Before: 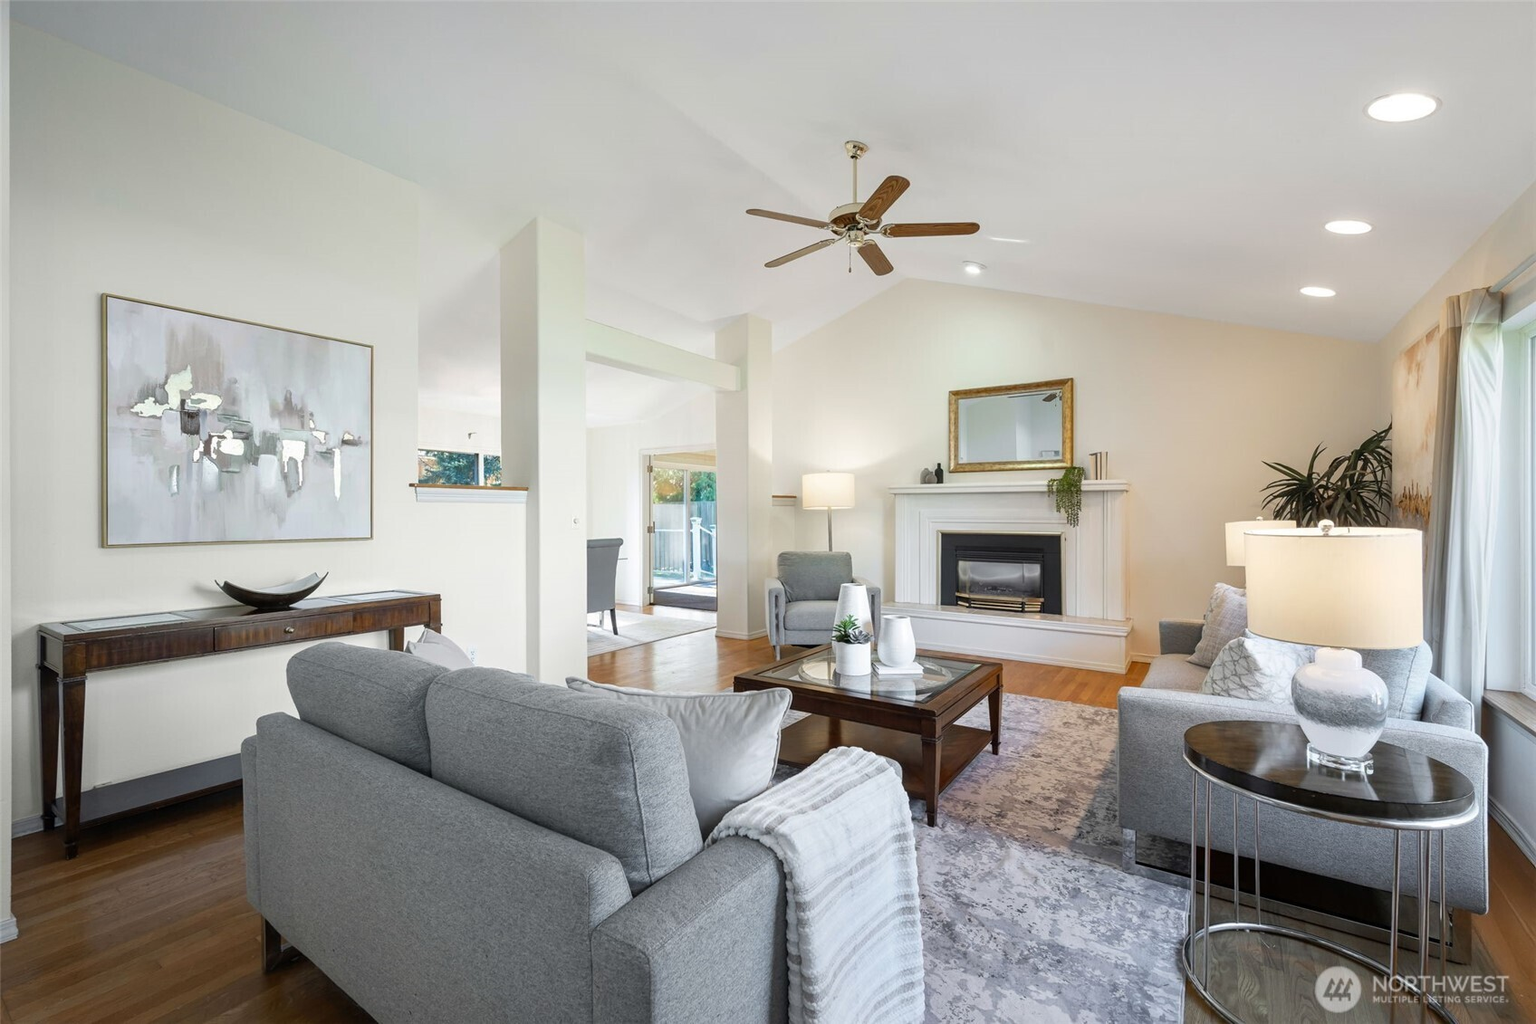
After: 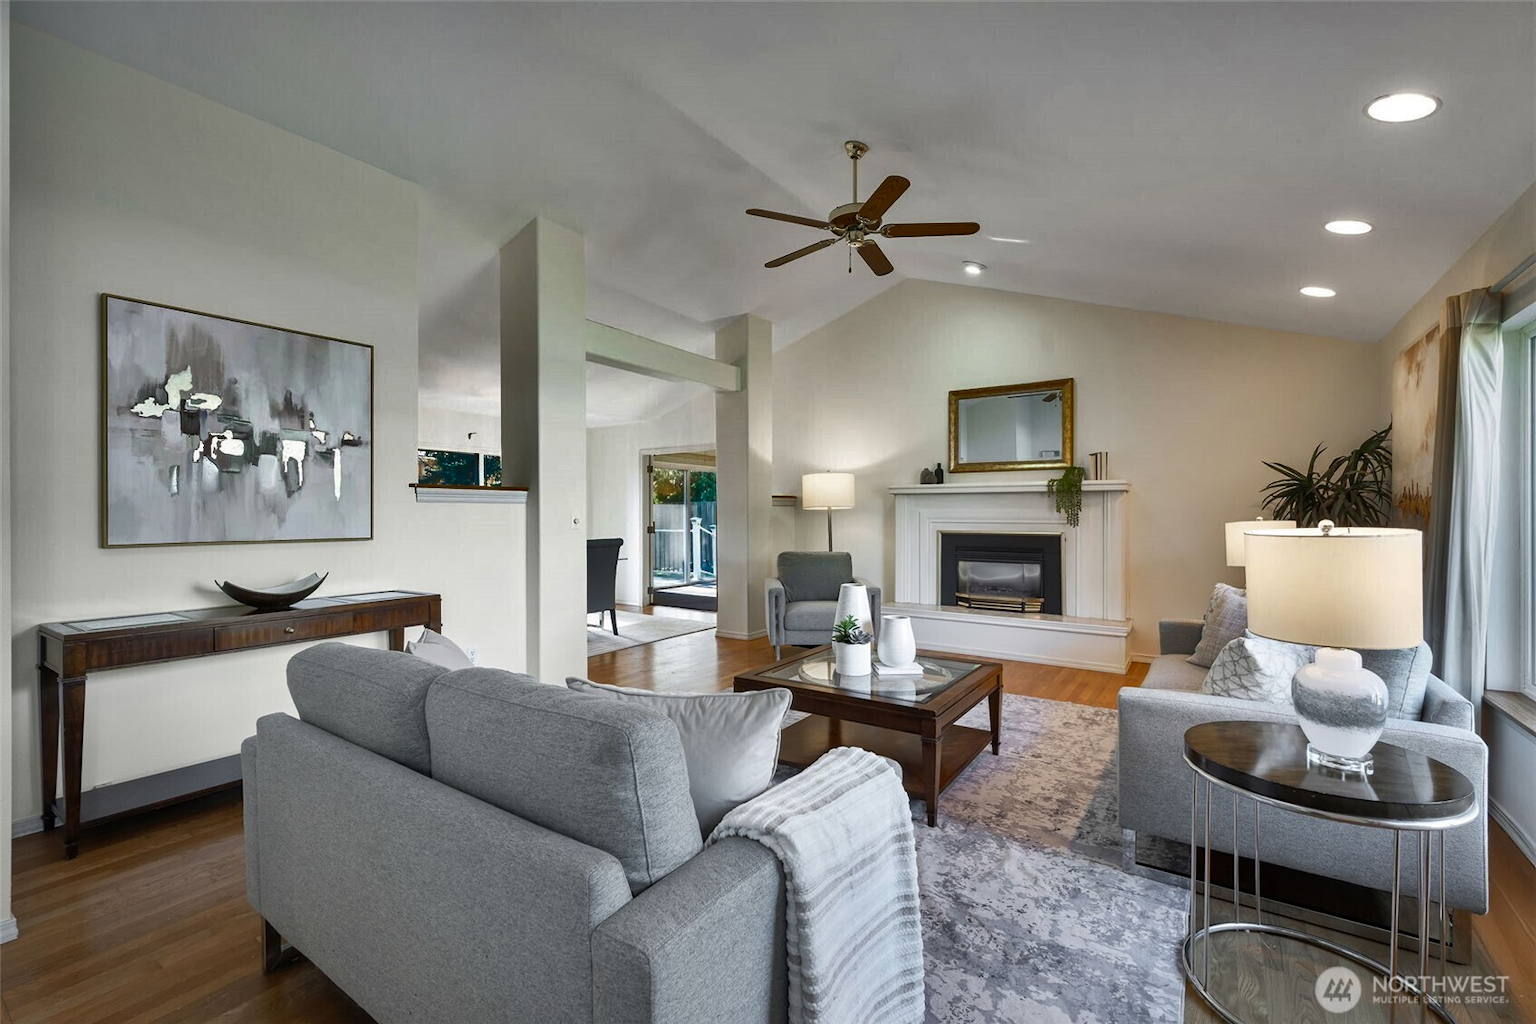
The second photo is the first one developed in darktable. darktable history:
shadows and highlights: shadows 24.6, highlights -79.46, highlights color adjustment 49.8%, soften with gaussian
